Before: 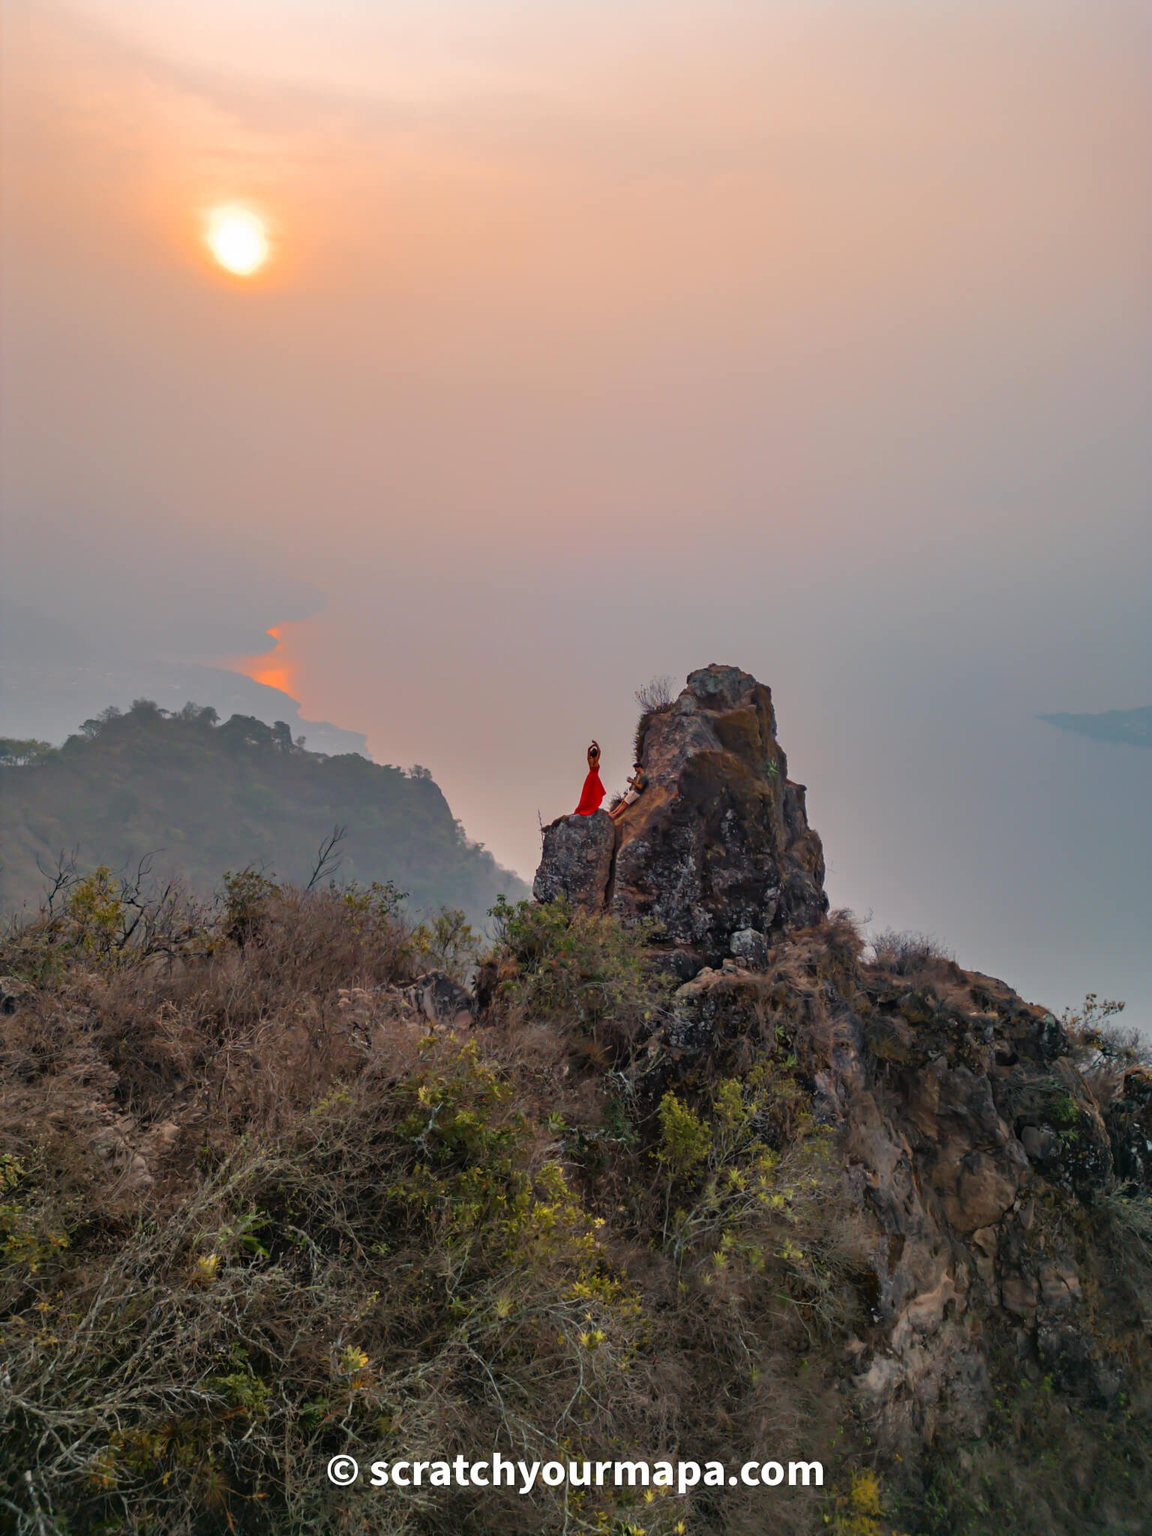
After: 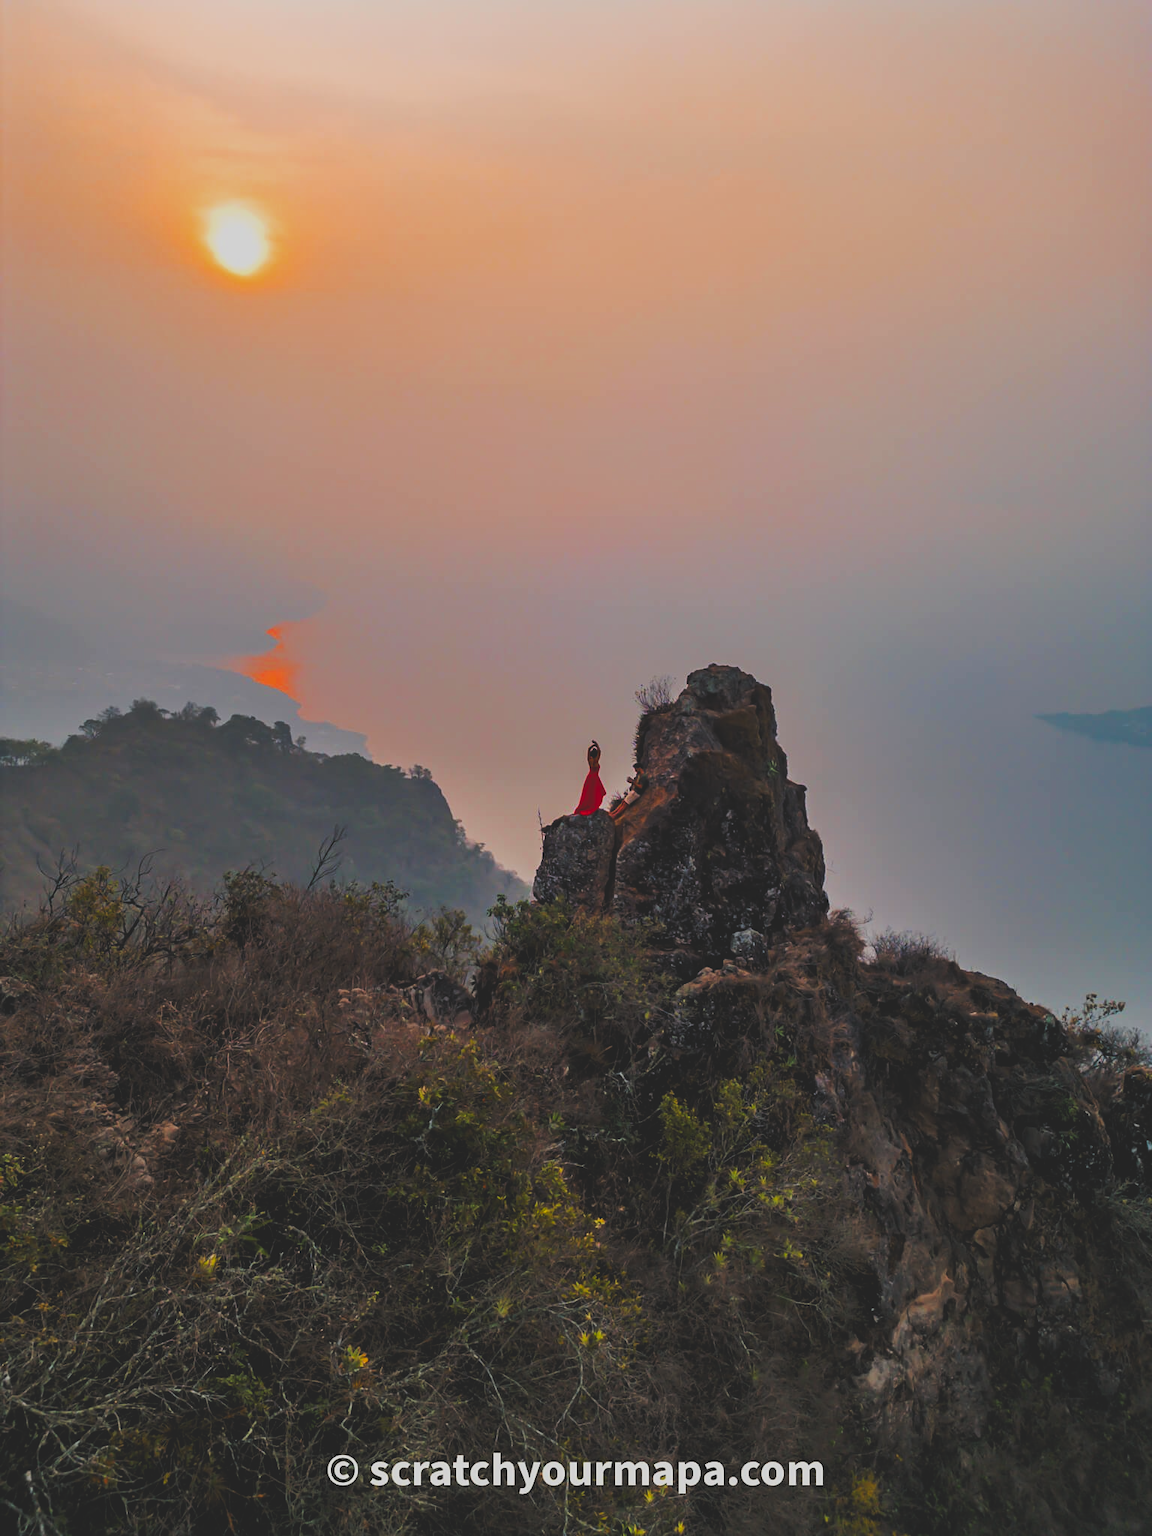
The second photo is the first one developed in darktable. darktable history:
tone curve: curves: ch0 [(0, 0.142) (0.384, 0.314) (0.752, 0.711) (0.991, 0.95)]; ch1 [(0.006, 0.129) (0.346, 0.384) (1, 1)]; ch2 [(0.003, 0.057) (0.261, 0.248) (1, 1)], preserve colors none
filmic rgb: black relative exposure -7.78 EV, white relative exposure 4.37 EV, target black luminance 0%, hardness 3.76, latitude 50.73%, contrast 1.069, highlights saturation mix 9.81%, shadows ↔ highlights balance -0.264%, color science v5 (2021), contrast in shadows safe, contrast in highlights safe
sharpen: amount 0.206
